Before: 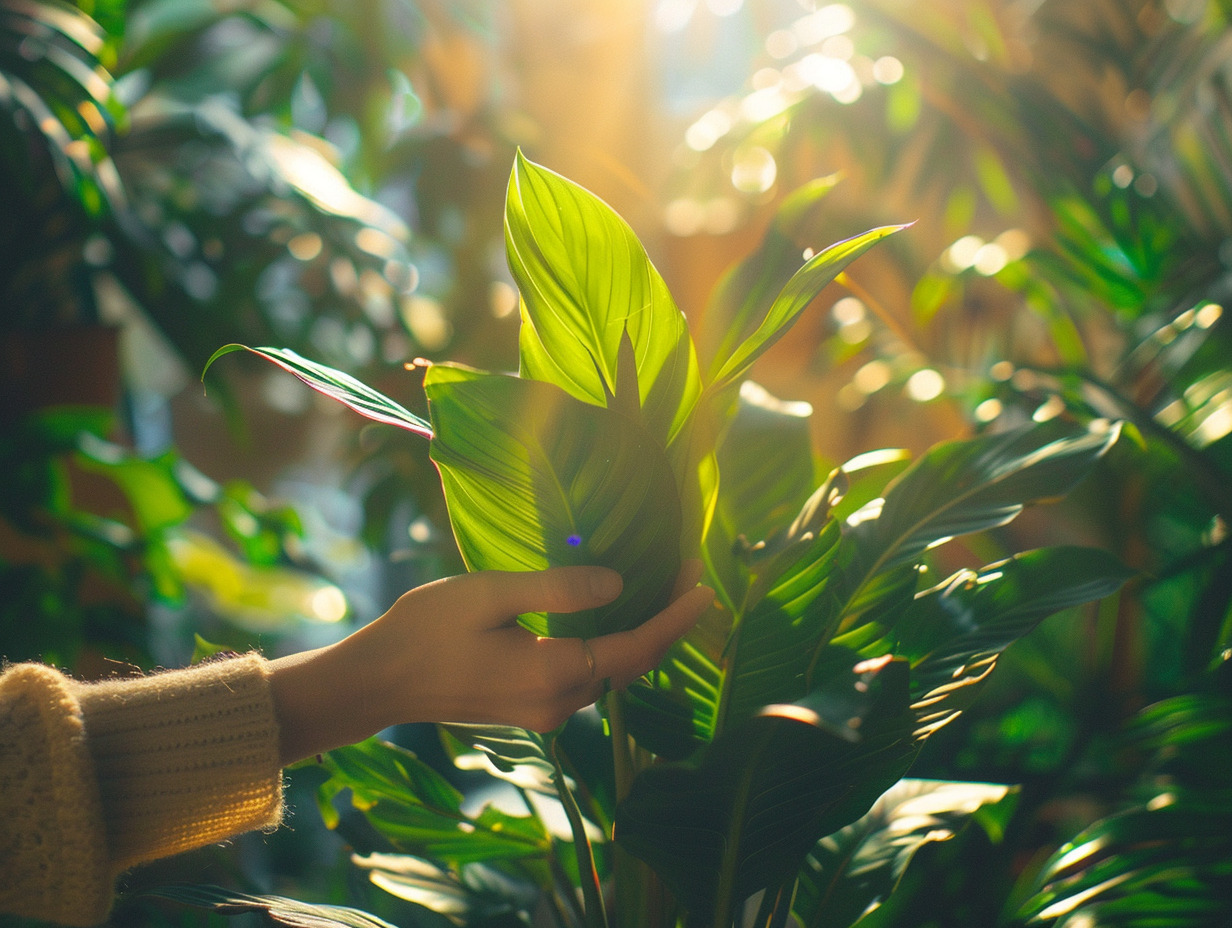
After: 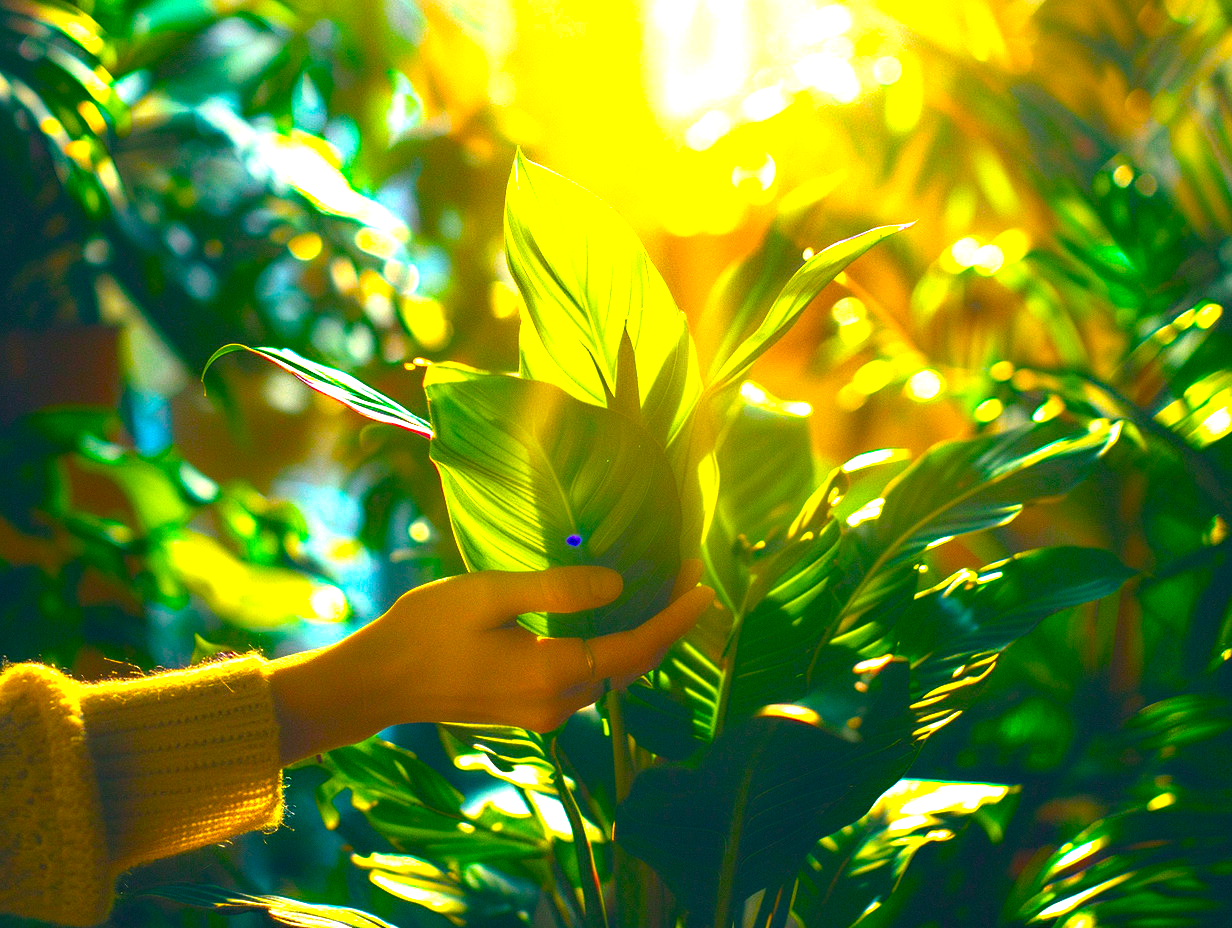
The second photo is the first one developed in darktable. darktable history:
shadows and highlights: shadows 32, highlights -32, soften with gaussian
color balance rgb: linear chroma grading › shadows -40%, linear chroma grading › highlights 40%, linear chroma grading › global chroma 45%, linear chroma grading › mid-tones -30%, perceptual saturation grading › global saturation 55%, perceptual saturation grading › highlights -50%, perceptual saturation grading › mid-tones 40%, perceptual saturation grading › shadows 30%, perceptual brilliance grading › global brilliance 20%, perceptual brilliance grading › shadows -40%, global vibrance 35%
levels: levels [0, 0.394, 0.787]
